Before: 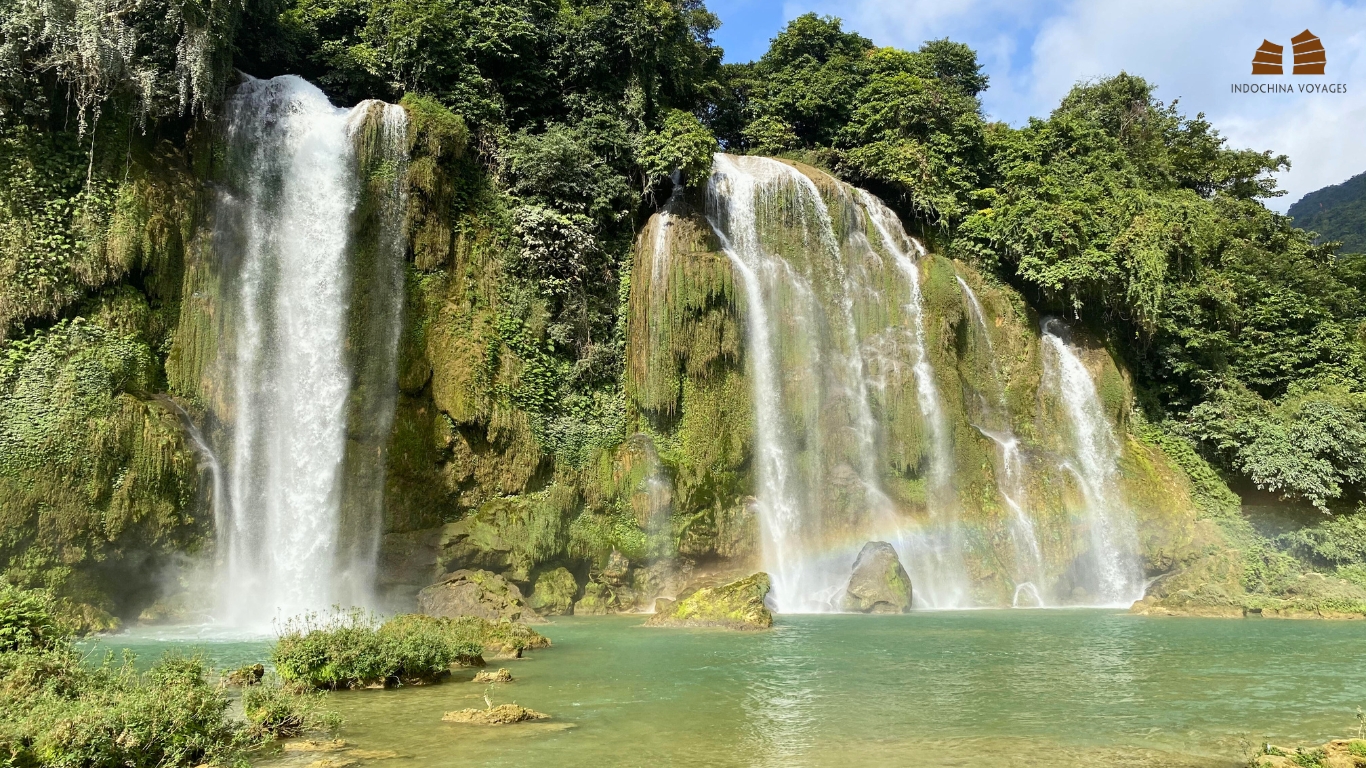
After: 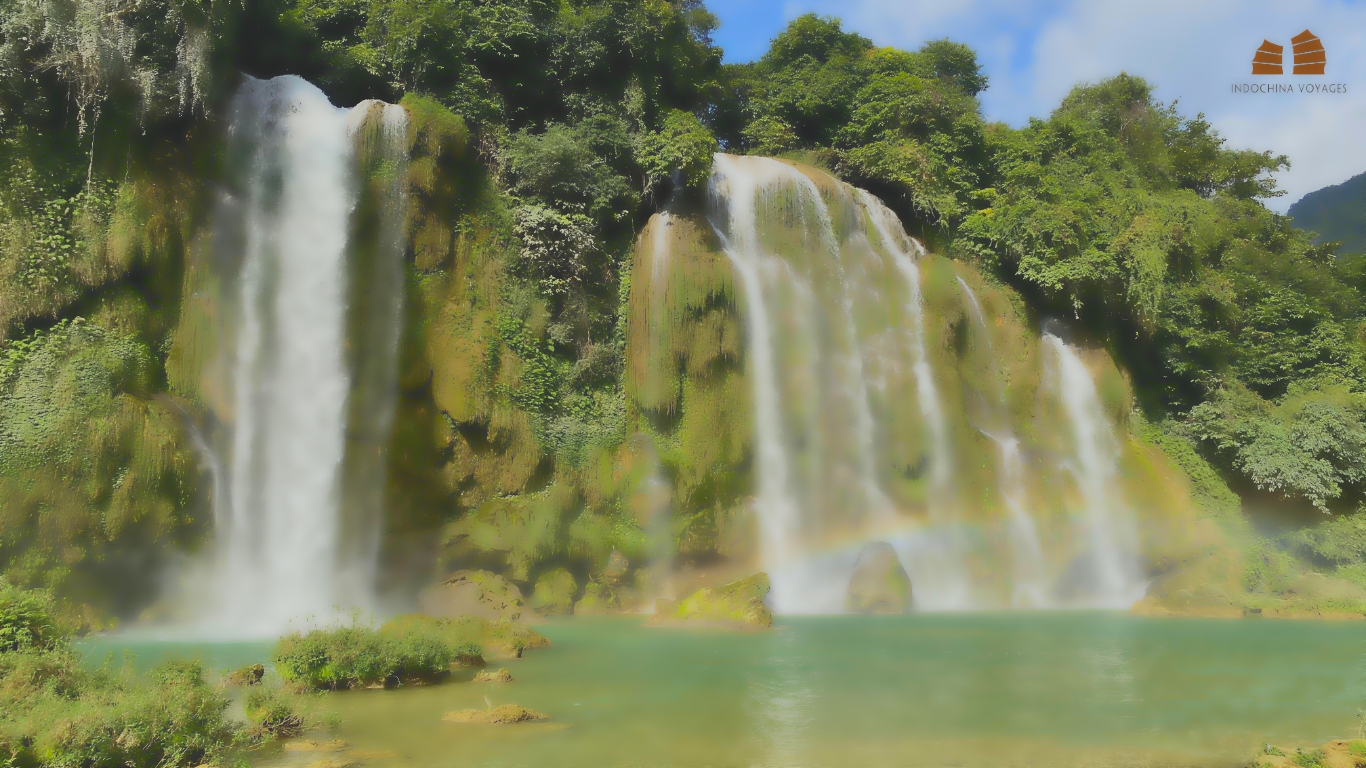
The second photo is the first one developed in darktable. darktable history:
lowpass: radius 4, soften with bilateral filter, unbound 0
contrast brightness saturation: contrast -0.28
